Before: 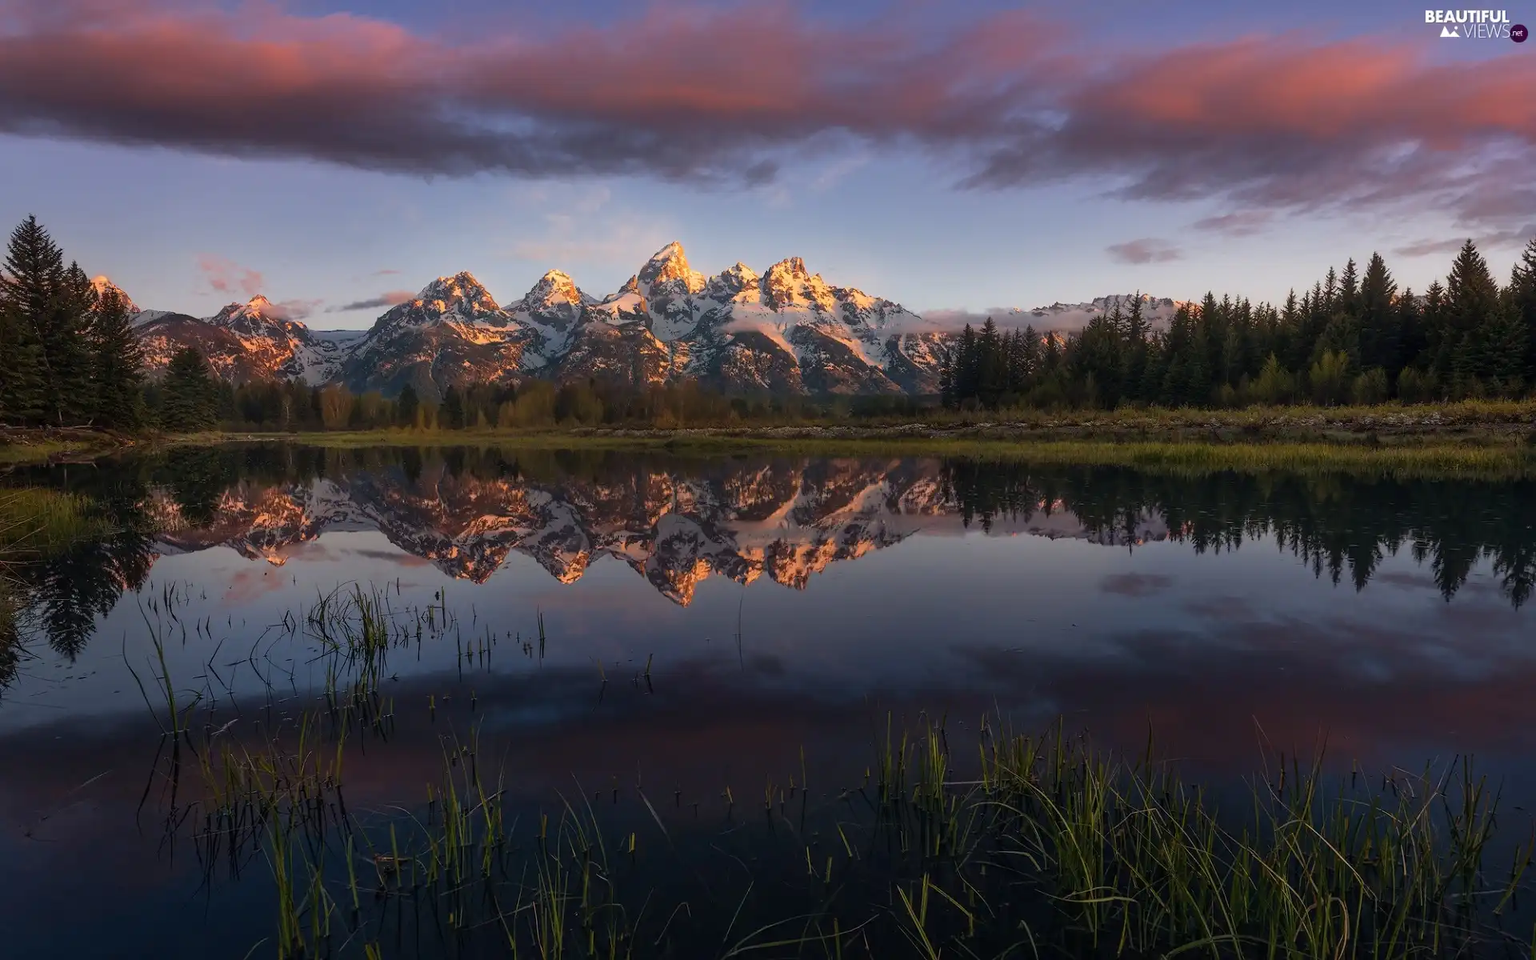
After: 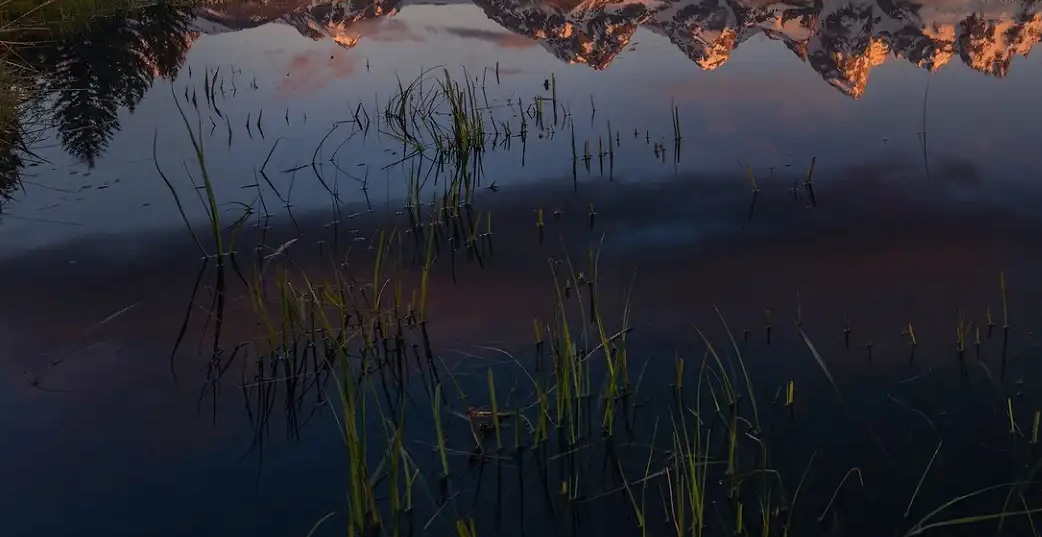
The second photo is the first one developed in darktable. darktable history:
crop and rotate: top 55.068%, right 45.69%, bottom 0.099%
